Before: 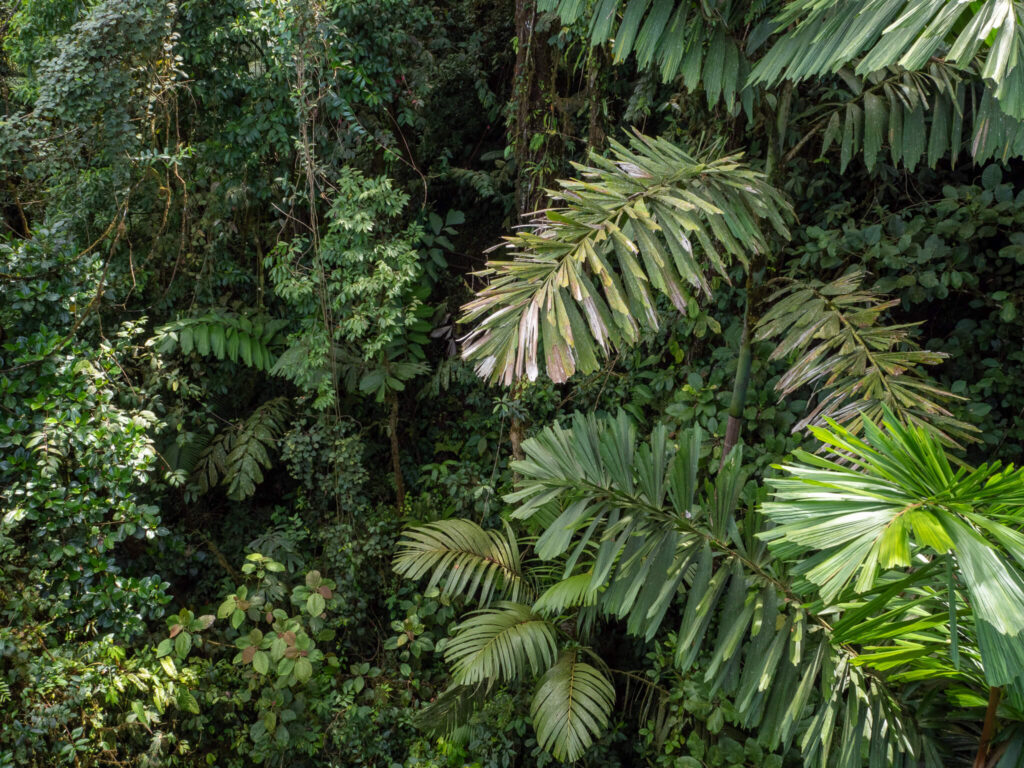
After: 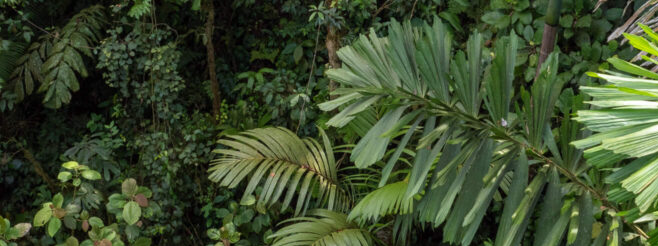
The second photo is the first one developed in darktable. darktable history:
crop: left 17.972%, top 51.085%, right 17.095%, bottom 16.807%
